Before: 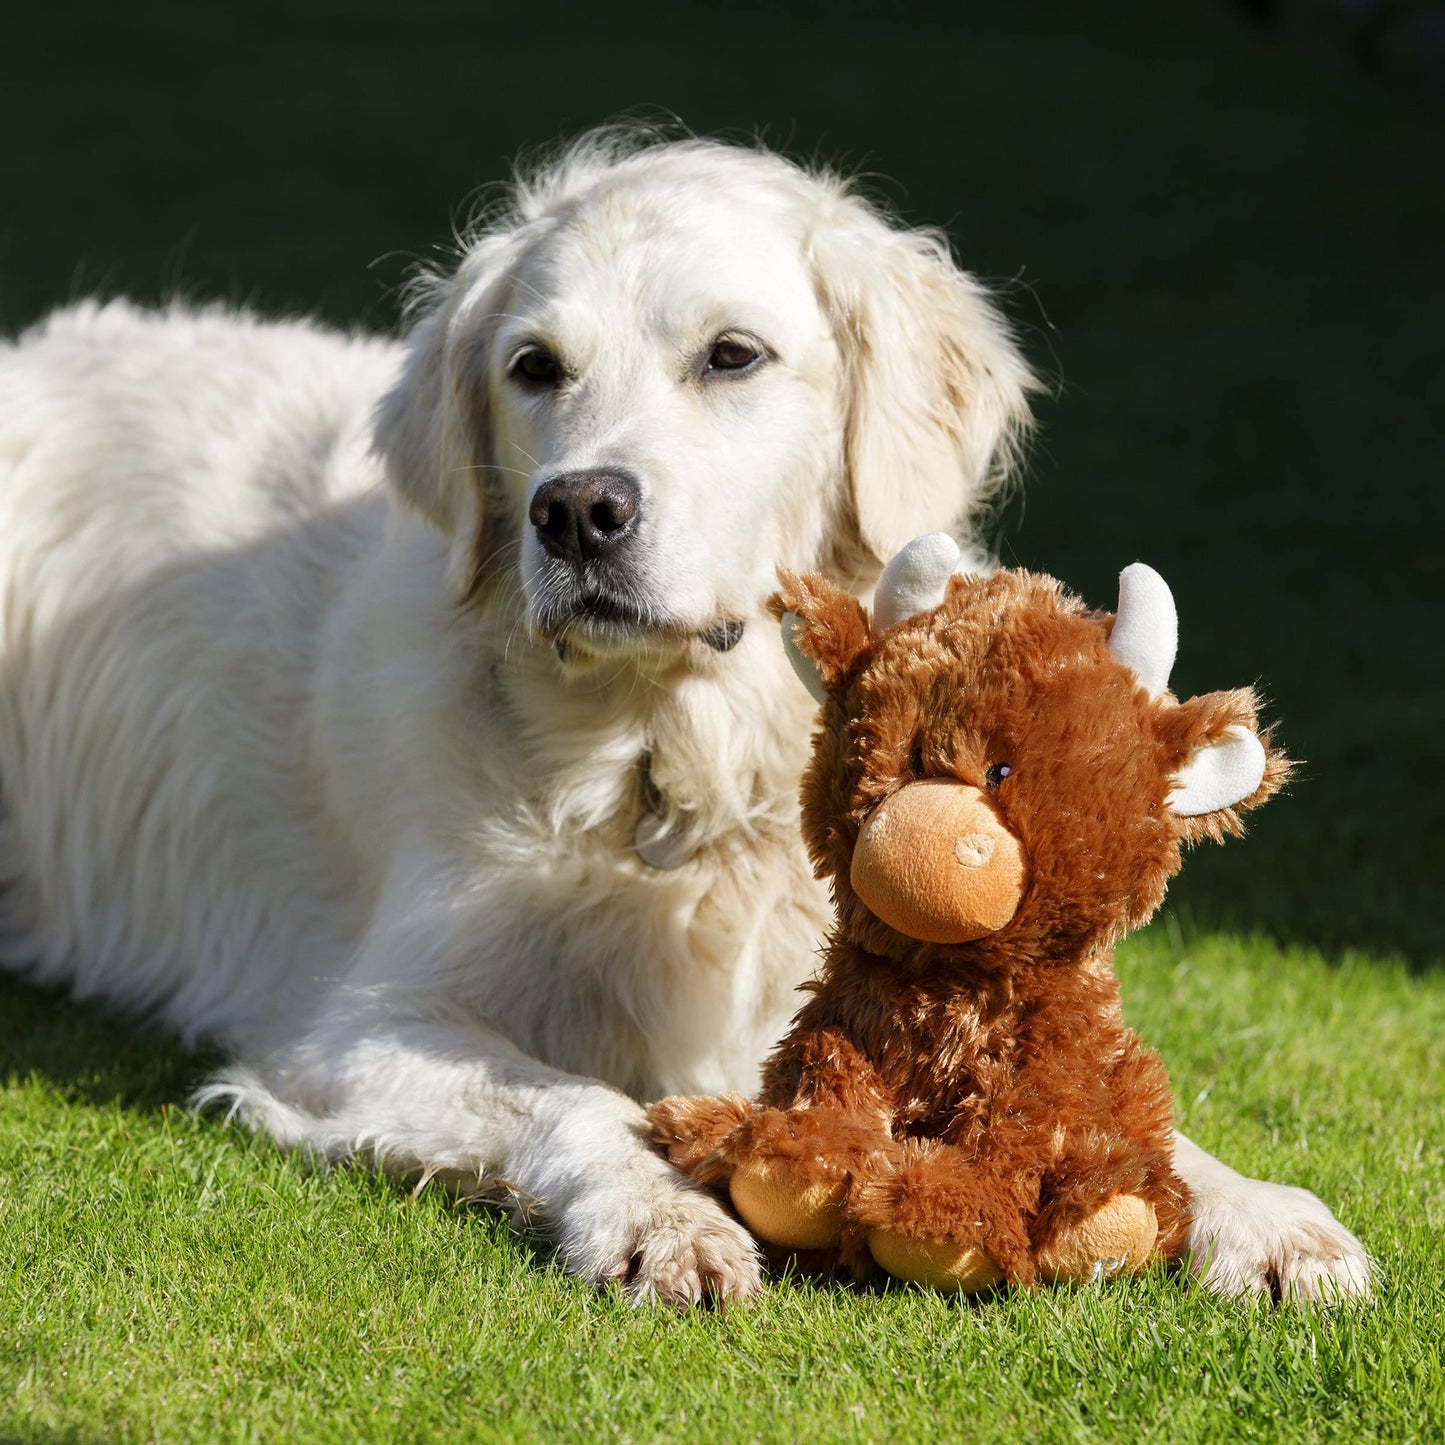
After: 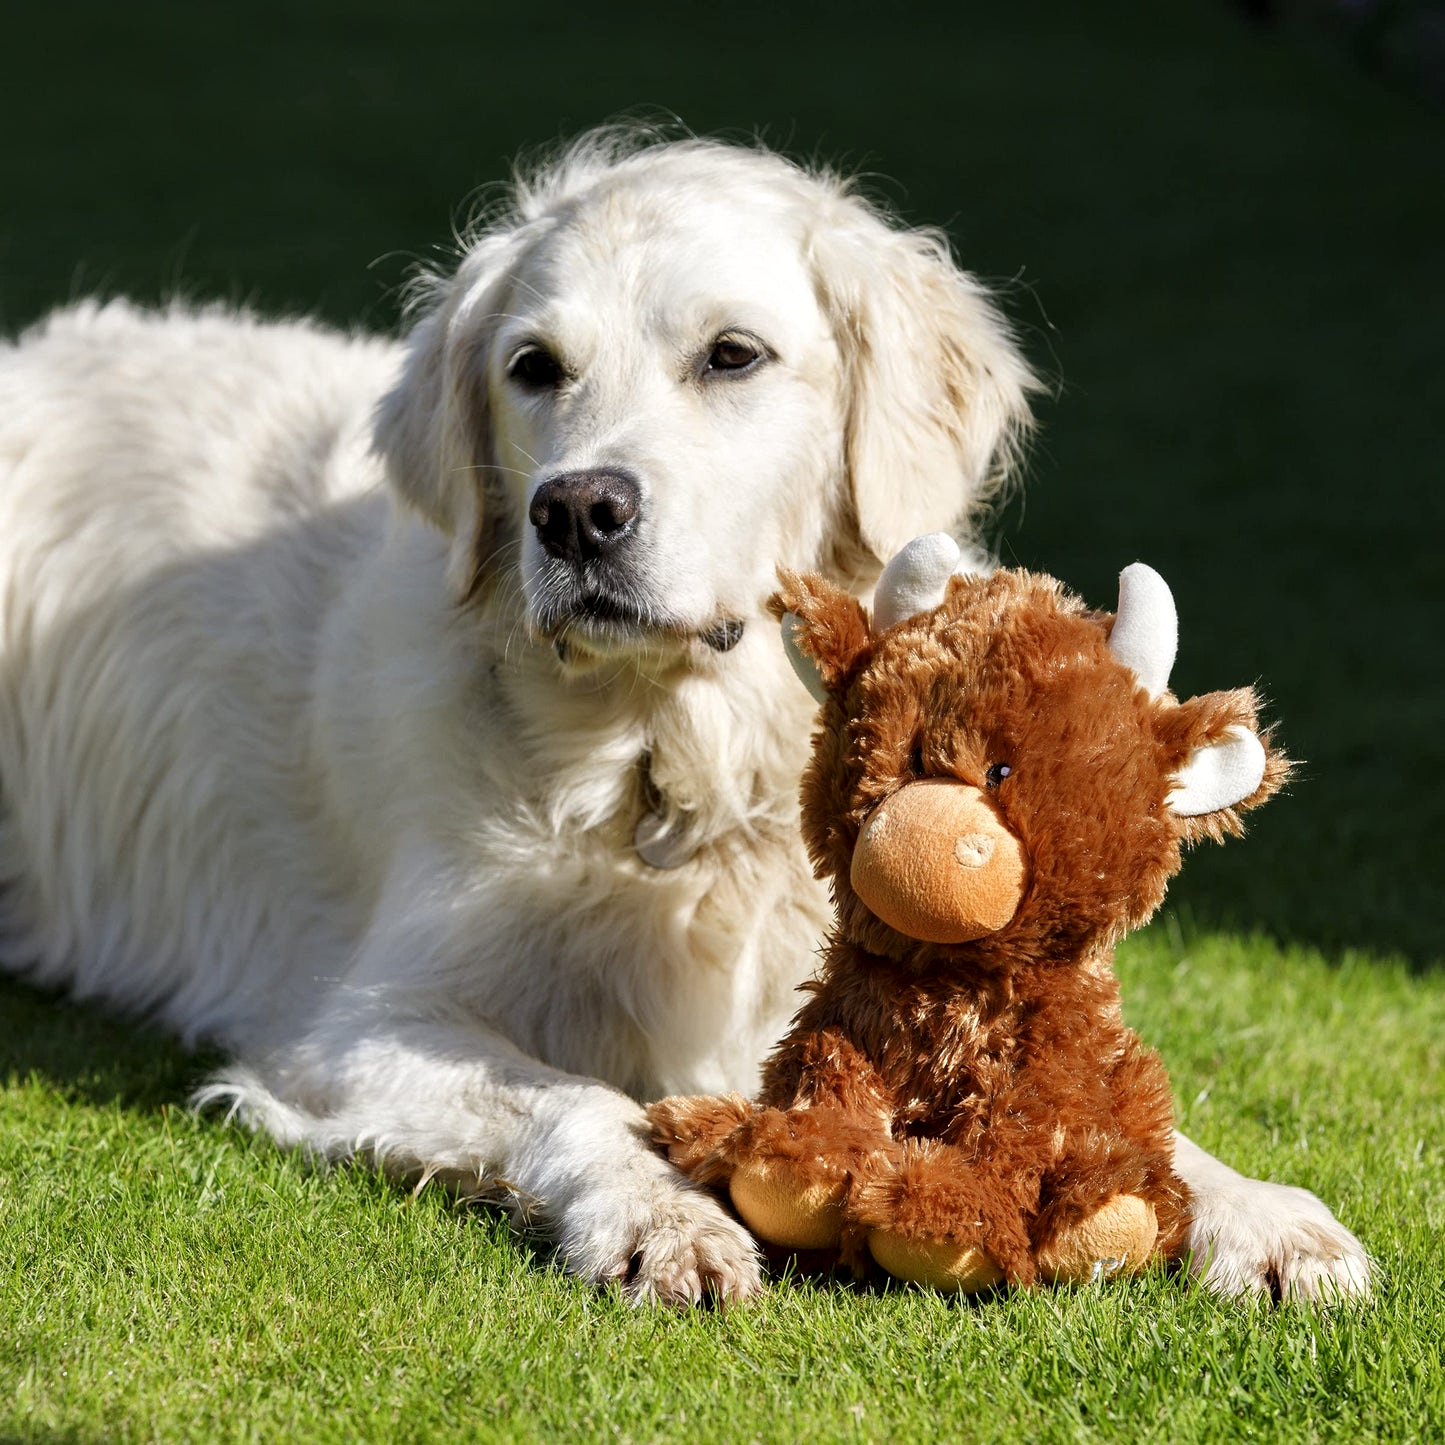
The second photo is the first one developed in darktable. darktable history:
contrast equalizer: y [[0.526, 0.53, 0.532, 0.532, 0.53, 0.525], [0.5 ×6], [0.5 ×6], [0 ×6], [0 ×6]]
